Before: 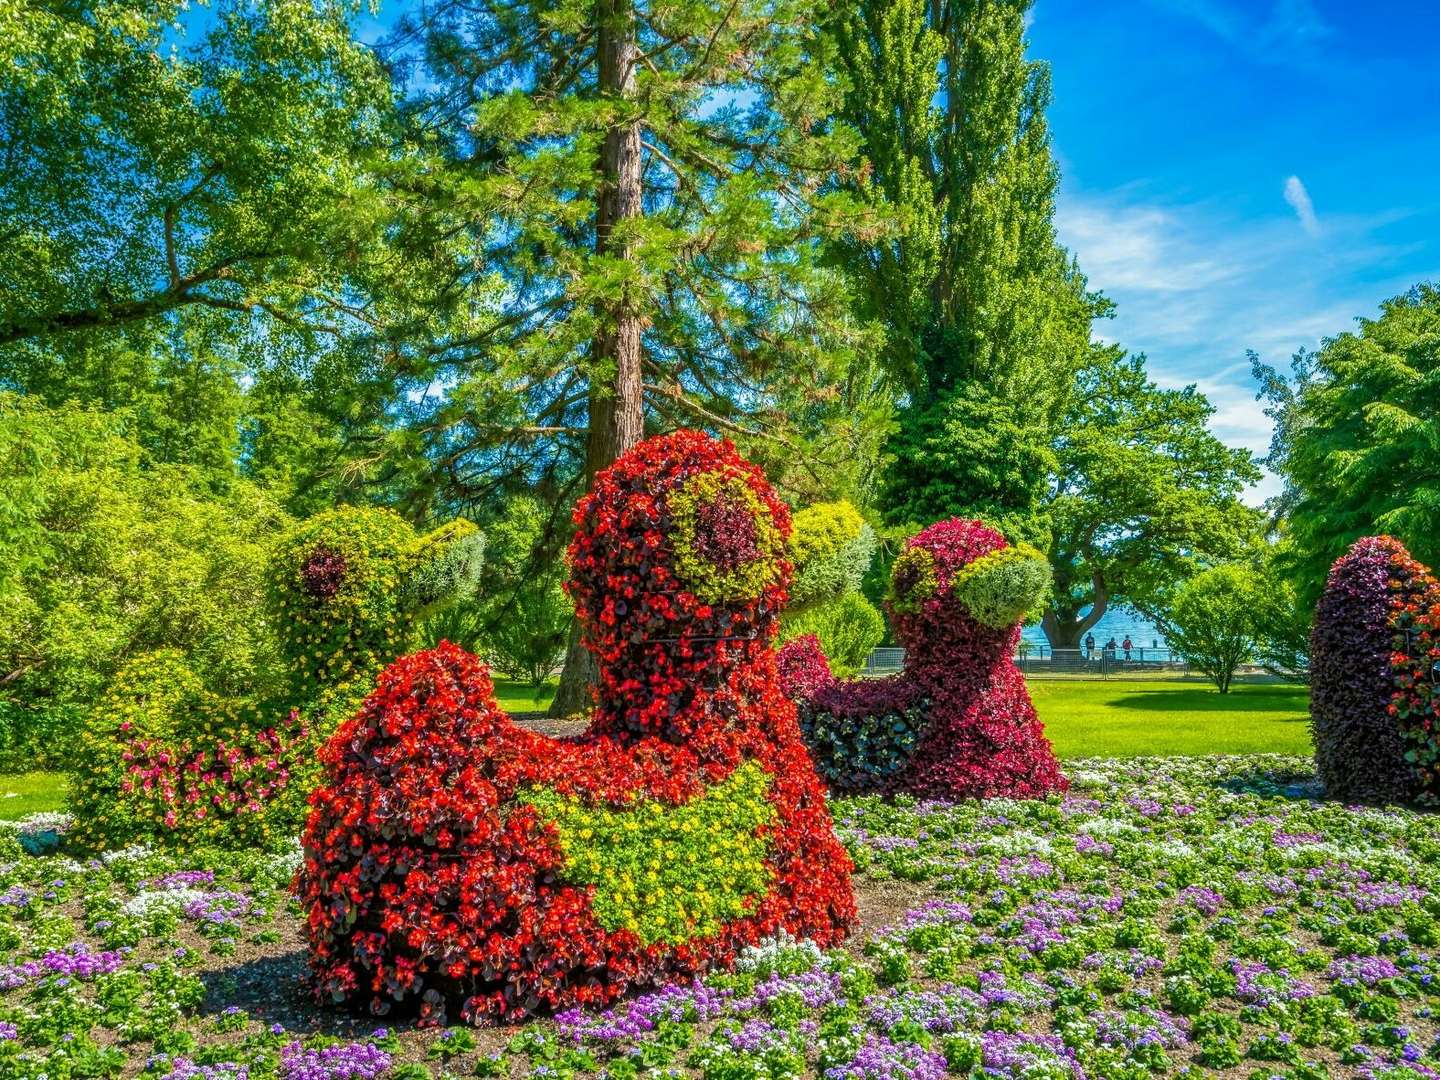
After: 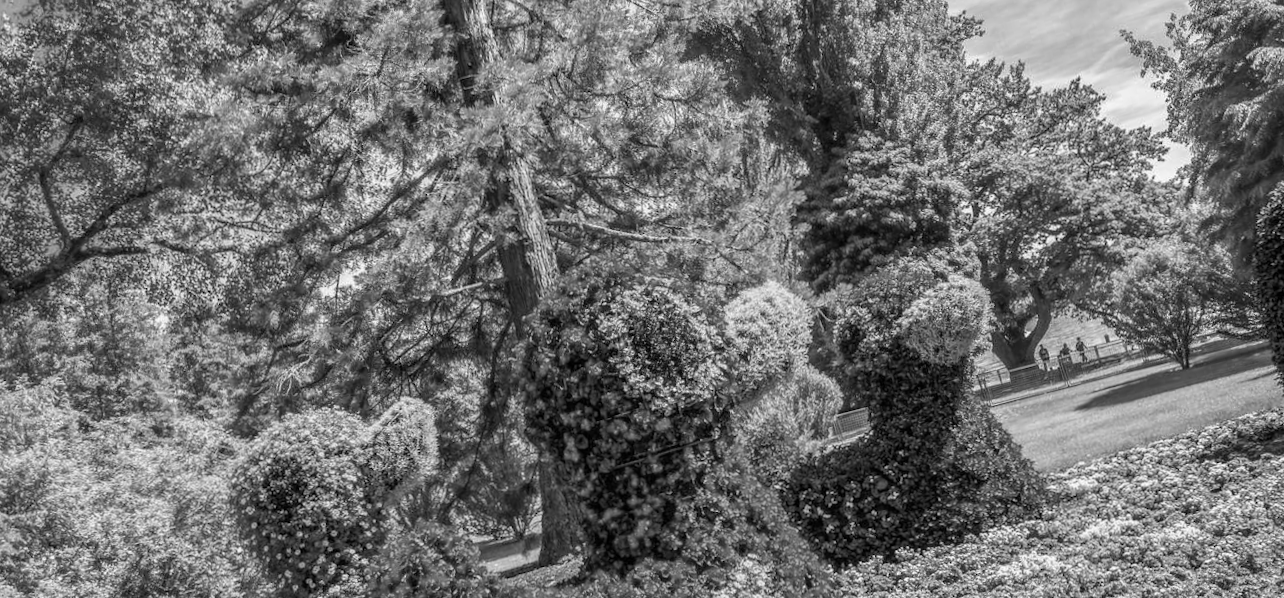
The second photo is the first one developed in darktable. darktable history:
monochrome: a 1.94, b -0.638
crop and rotate: angle 0.2°, left 0.275%, right 3.127%, bottom 14.18%
rotate and perspective: rotation -14.8°, crop left 0.1, crop right 0.903, crop top 0.25, crop bottom 0.748
